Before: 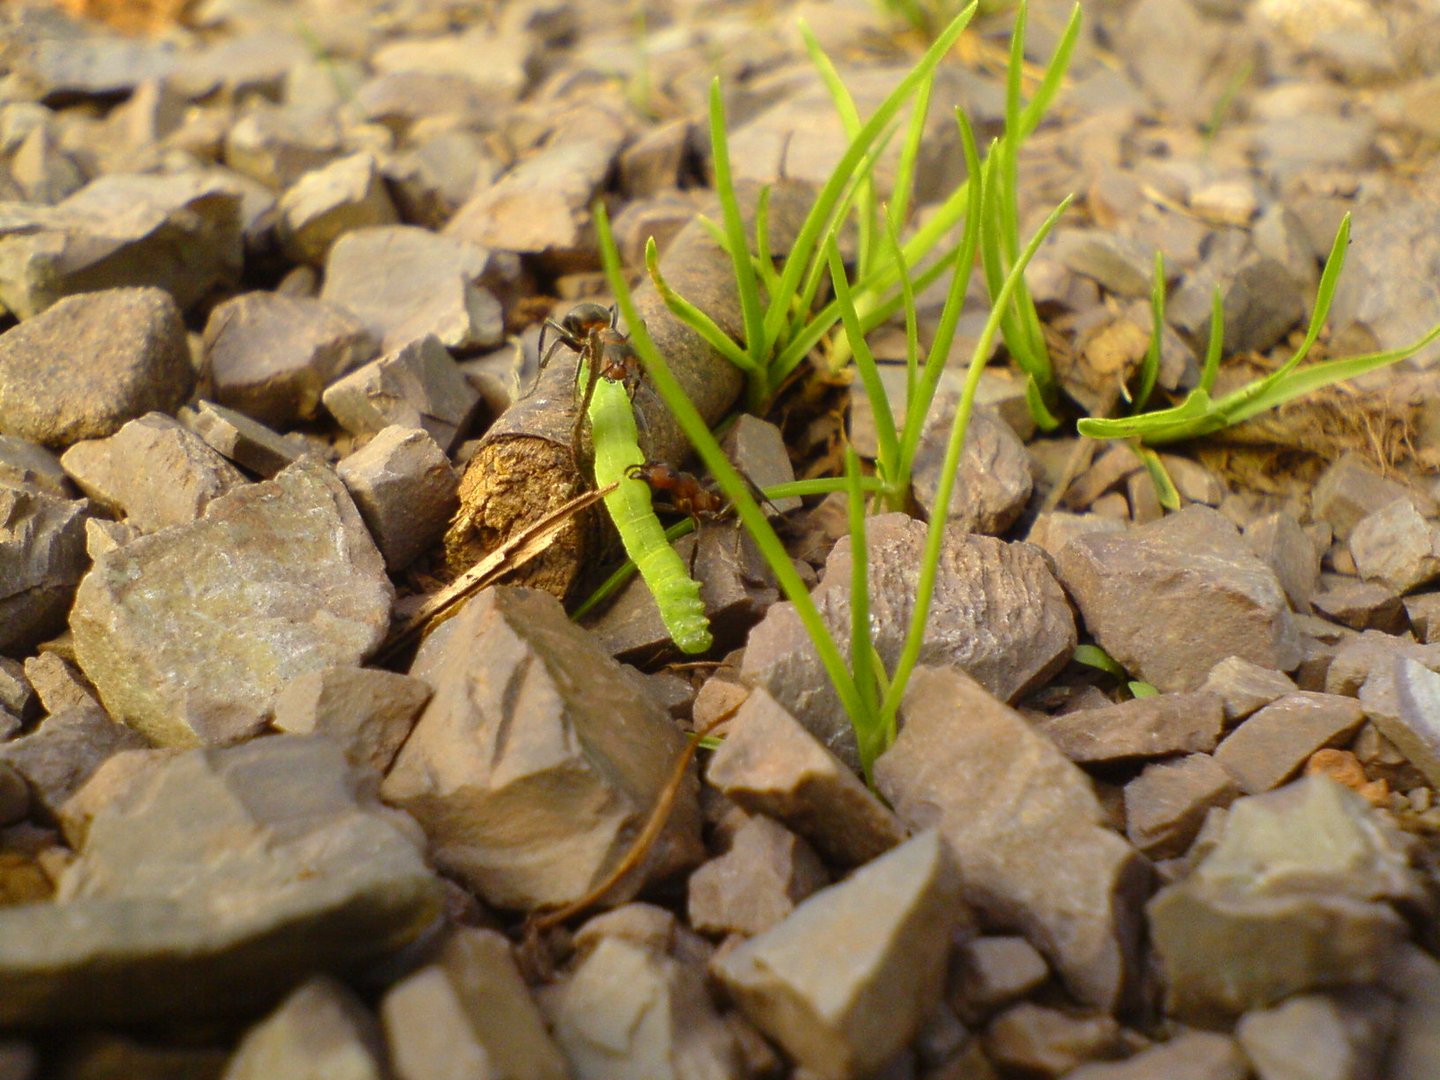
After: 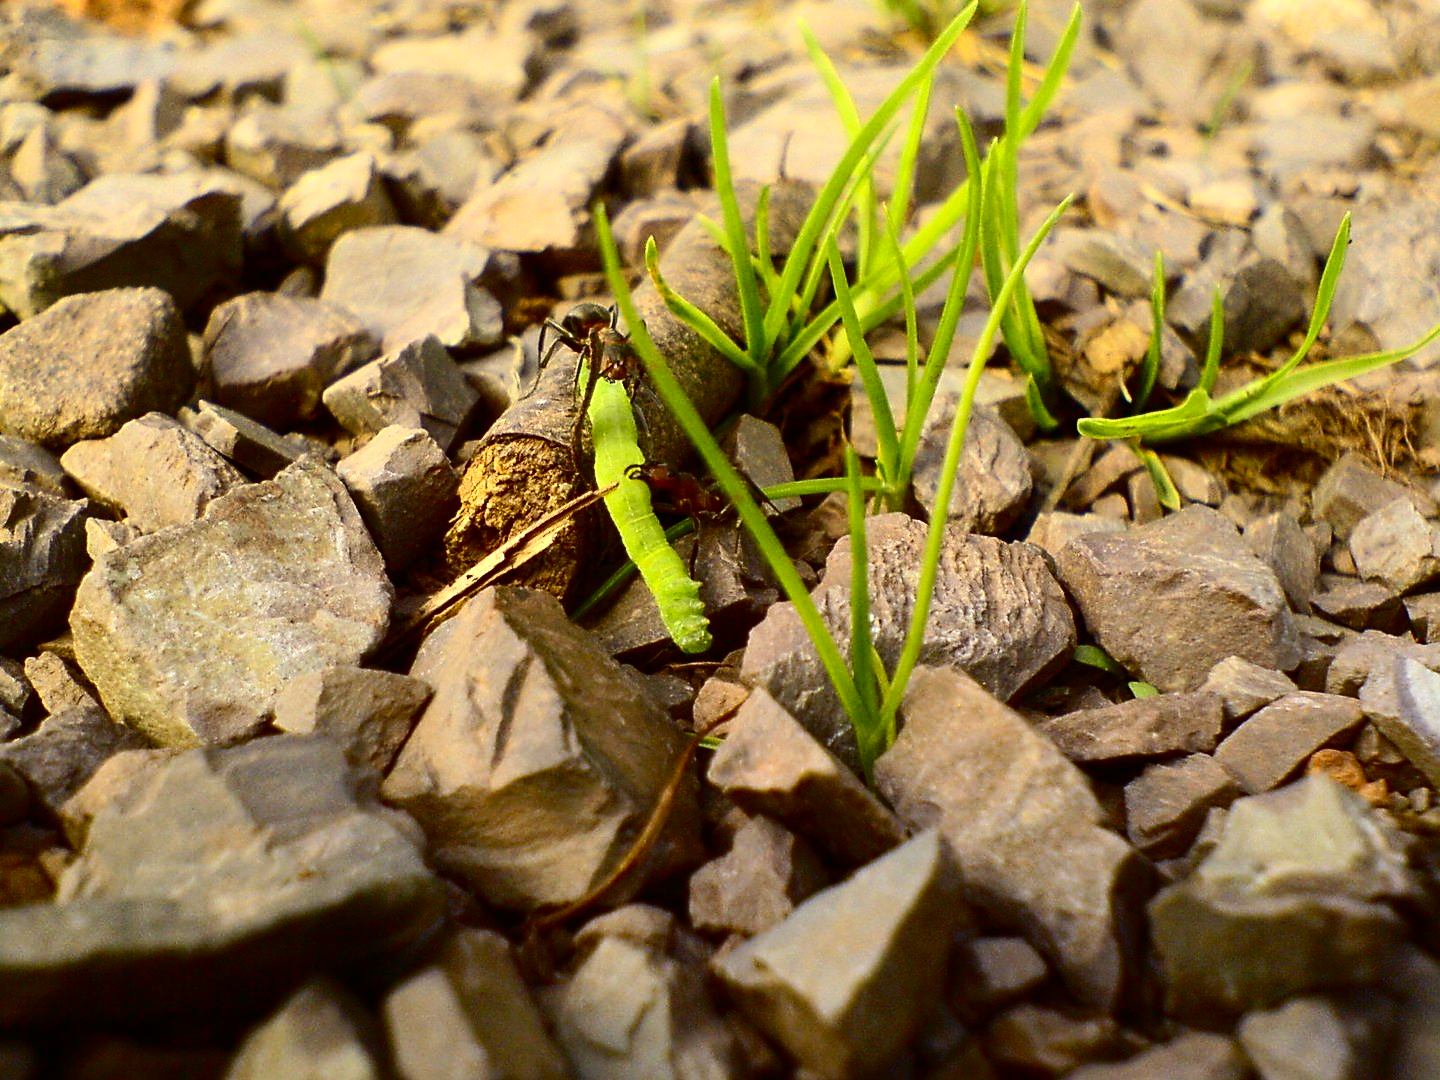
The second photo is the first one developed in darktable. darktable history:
contrast brightness saturation: contrast 0.32, brightness -0.08, saturation 0.17
sharpen: on, module defaults
